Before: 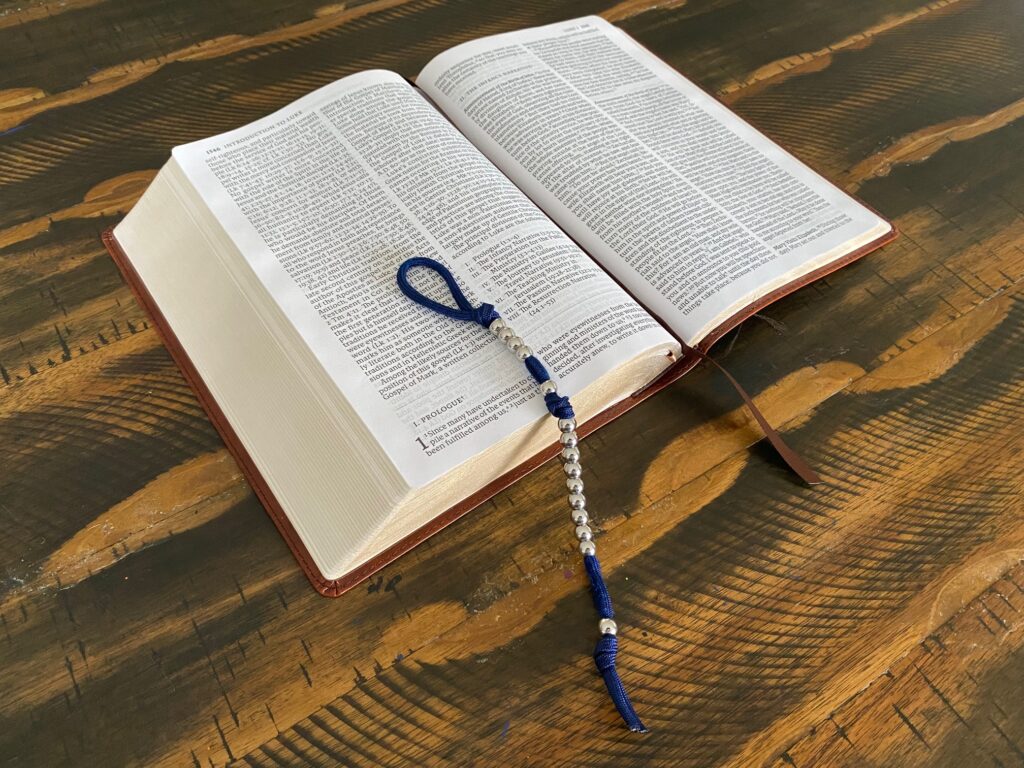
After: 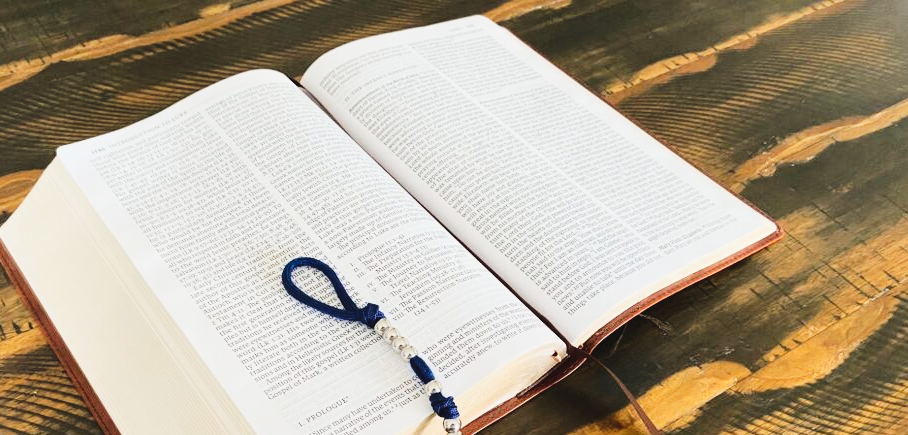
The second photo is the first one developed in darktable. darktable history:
local contrast: mode bilateral grid, contrast 20, coarseness 51, detail 119%, midtone range 0.2
tone curve: curves: ch0 [(0, 0.049) (0.175, 0.178) (0.466, 0.498) (0.715, 0.767) (0.819, 0.851) (1, 0.961)]; ch1 [(0, 0) (0.437, 0.398) (0.476, 0.466) (0.505, 0.505) (0.534, 0.544) (0.595, 0.608) (0.641, 0.643) (1, 1)]; ch2 [(0, 0) (0.359, 0.379) (0.437, 0.44) (0.489, 0.495) (0.518, 0.537) (0.579, 0.579) (1, 1)], preserve colors none
crop and rotate: left 11.324%, bottom 43.243%
base curve: curves: ch0 [(0, 0) (0.028, 0.03) (0.121, 0.232) (0.46, 0.748) (0.859, 0.968) (1, 1)]
